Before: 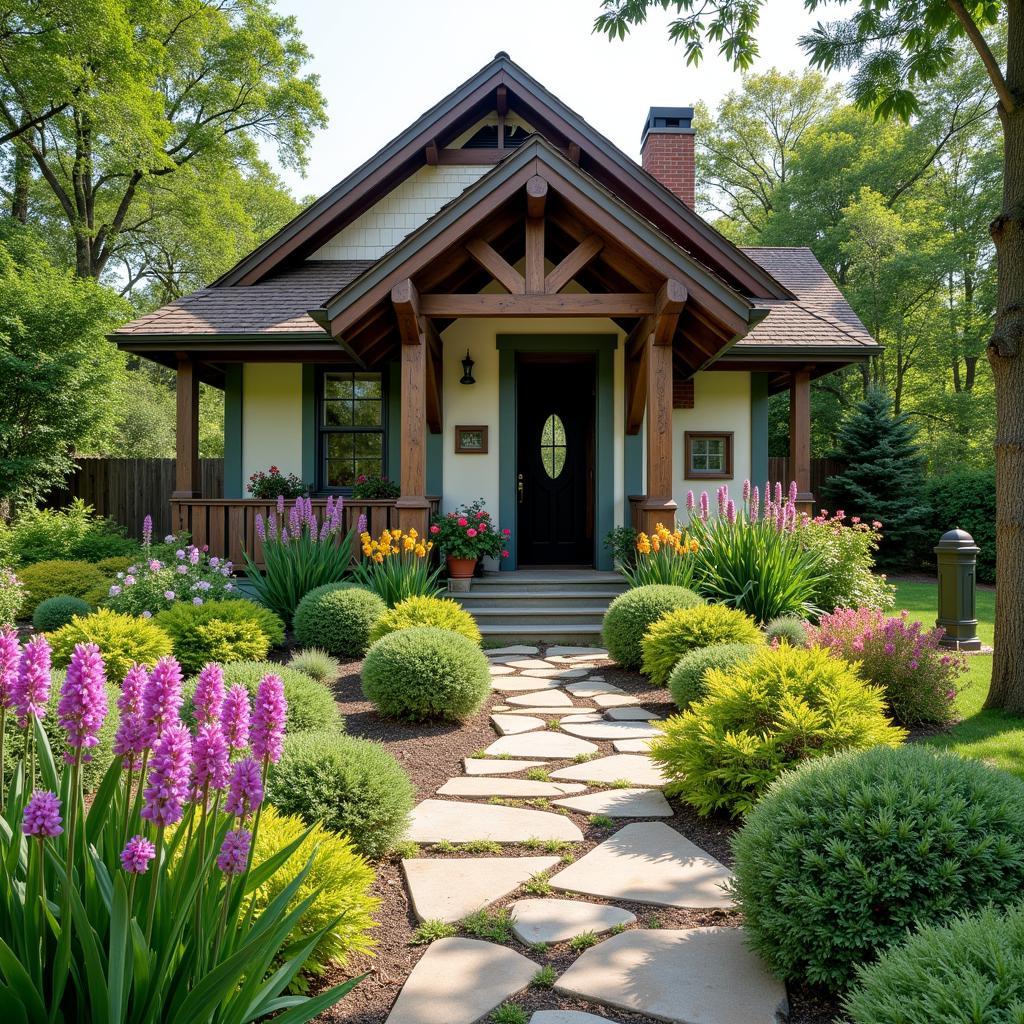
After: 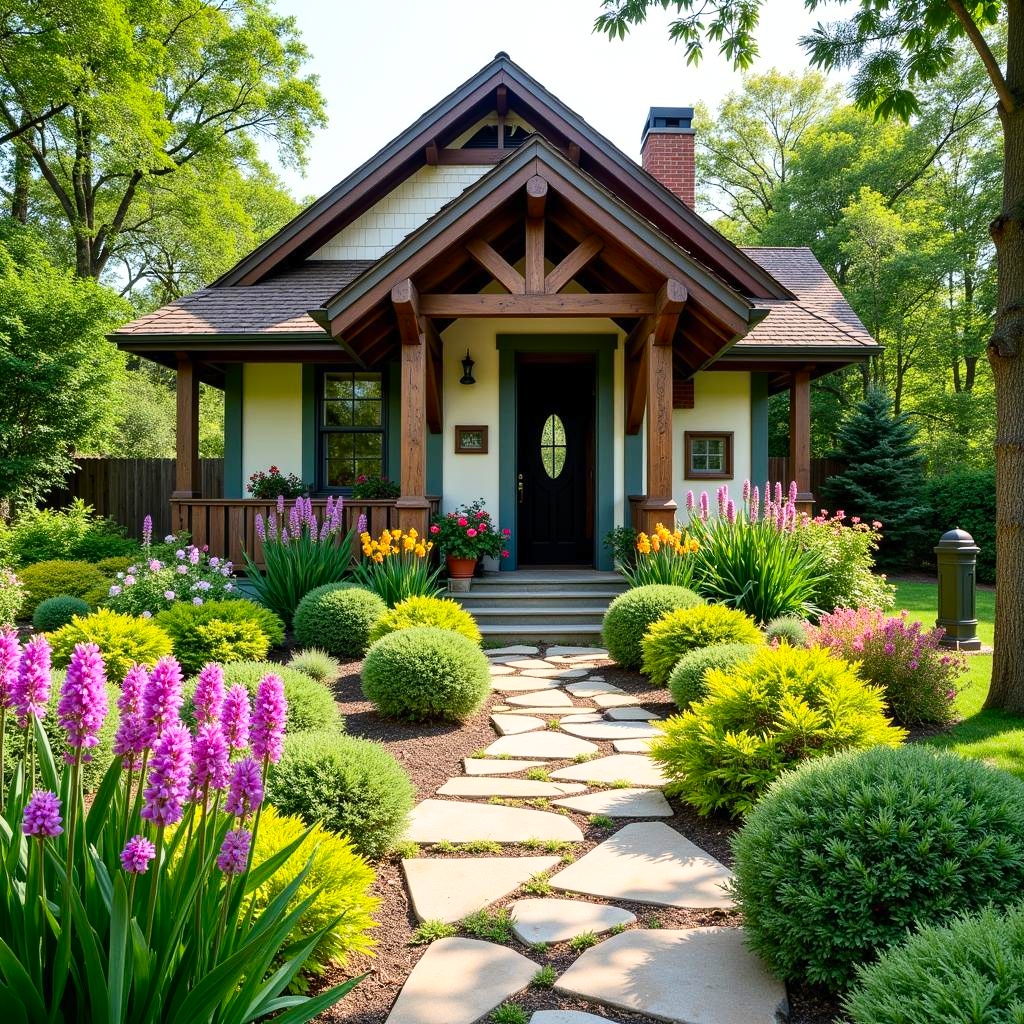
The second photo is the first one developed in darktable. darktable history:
contrast brightness saturation: contrast 0.231, brightness 0.104, saturation 0.286
